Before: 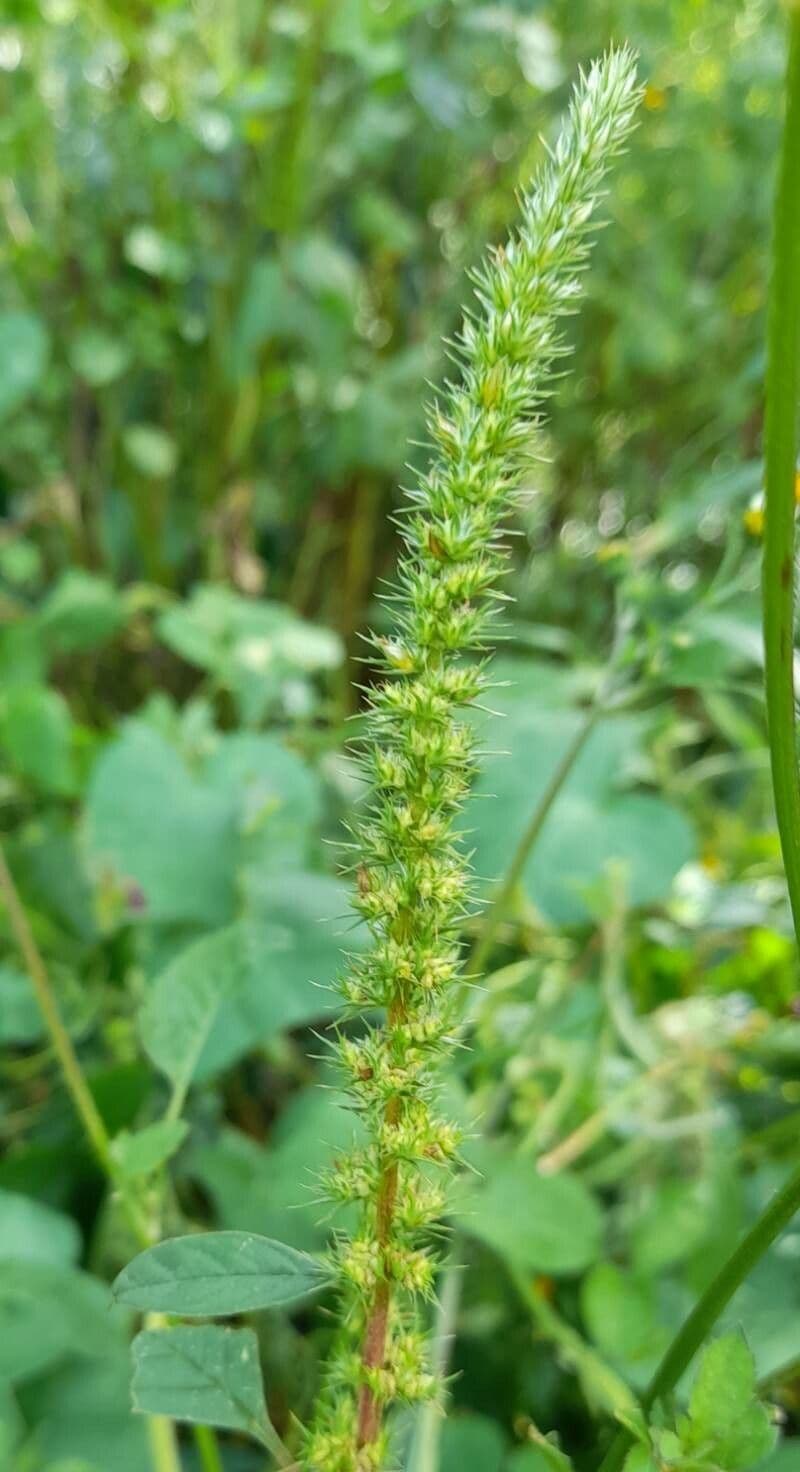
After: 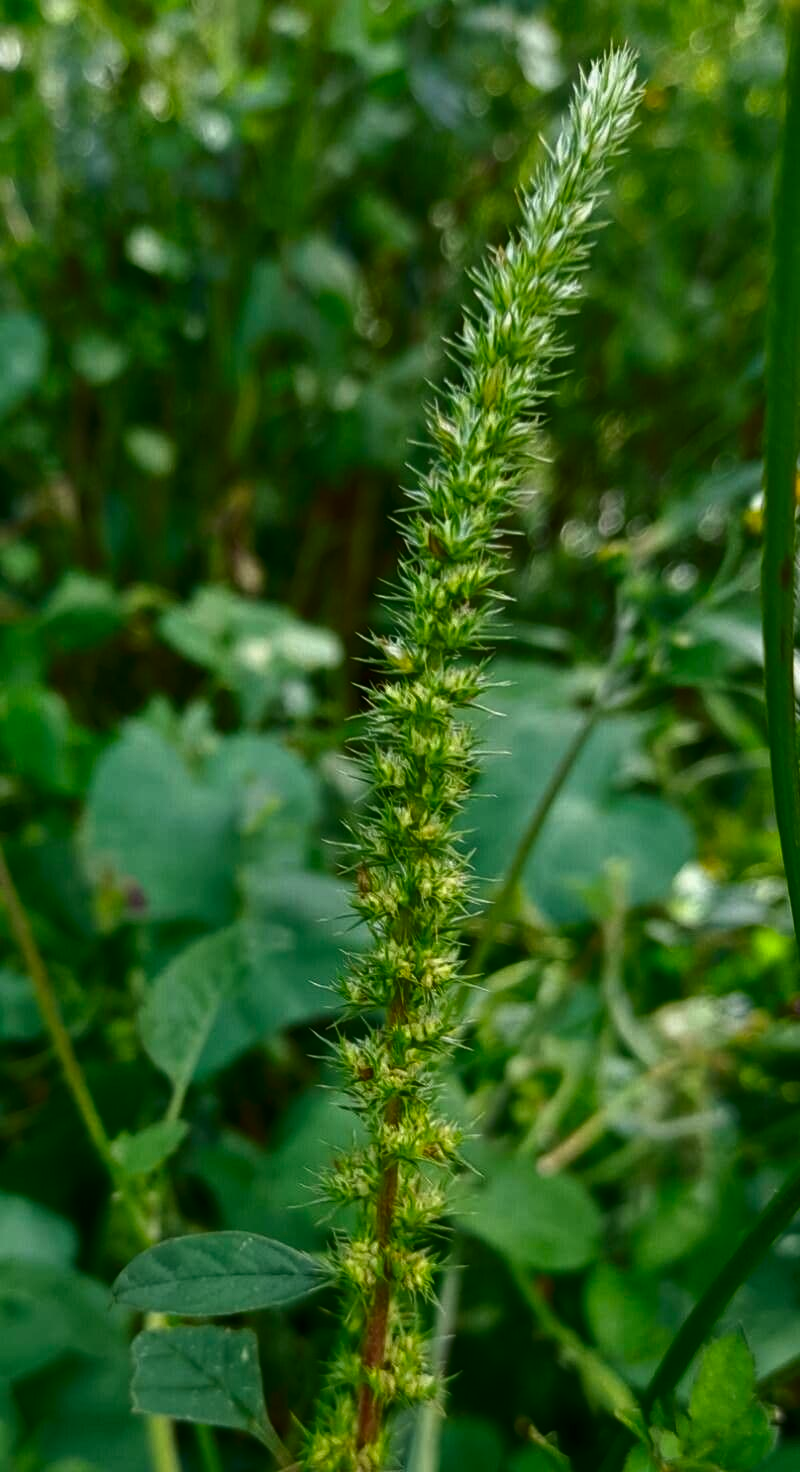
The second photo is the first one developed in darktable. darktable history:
contrast brightness saturation: brightness -0.53
